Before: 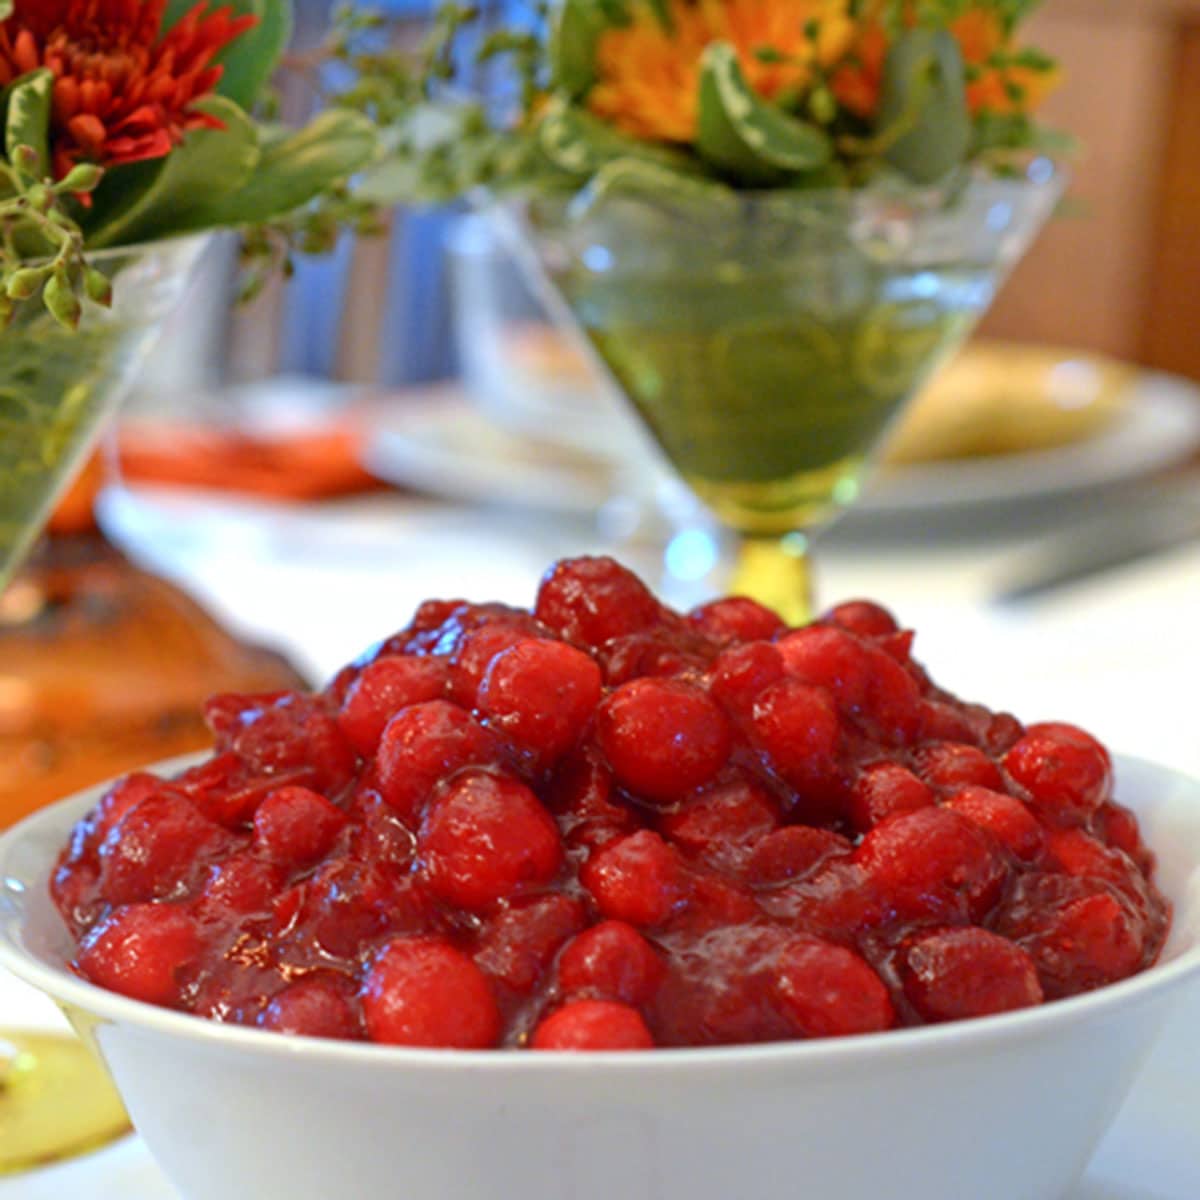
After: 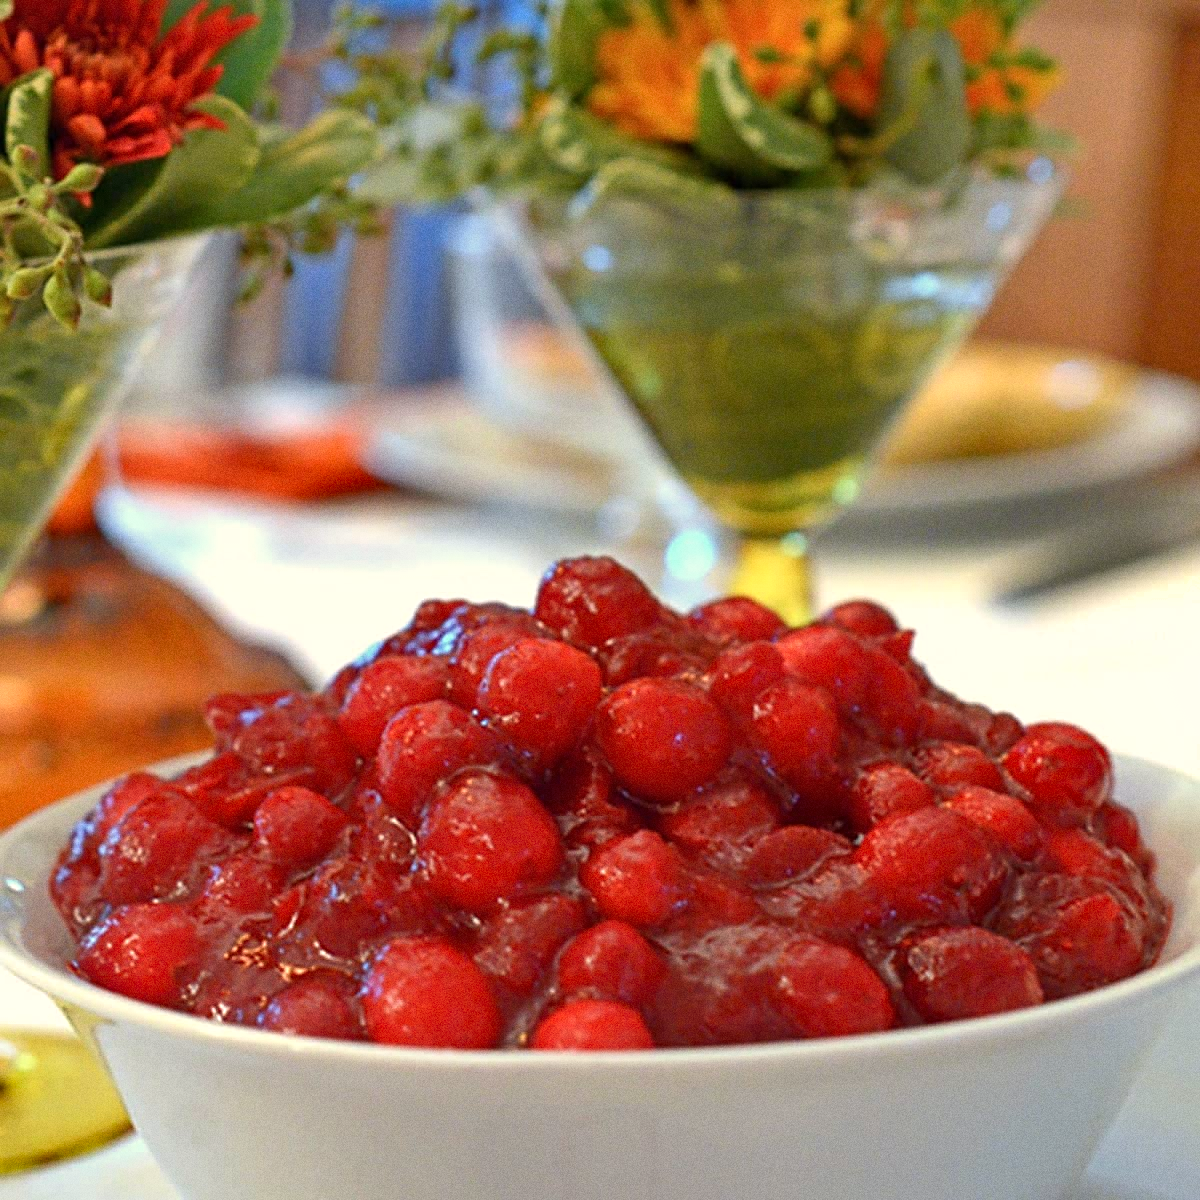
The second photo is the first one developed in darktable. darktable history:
white balance: red 1.045, blue 0.932
shadows and highlights: soften with gaussian
grain: coarseness 0.09 ISO
sharpen: amount 0.575
